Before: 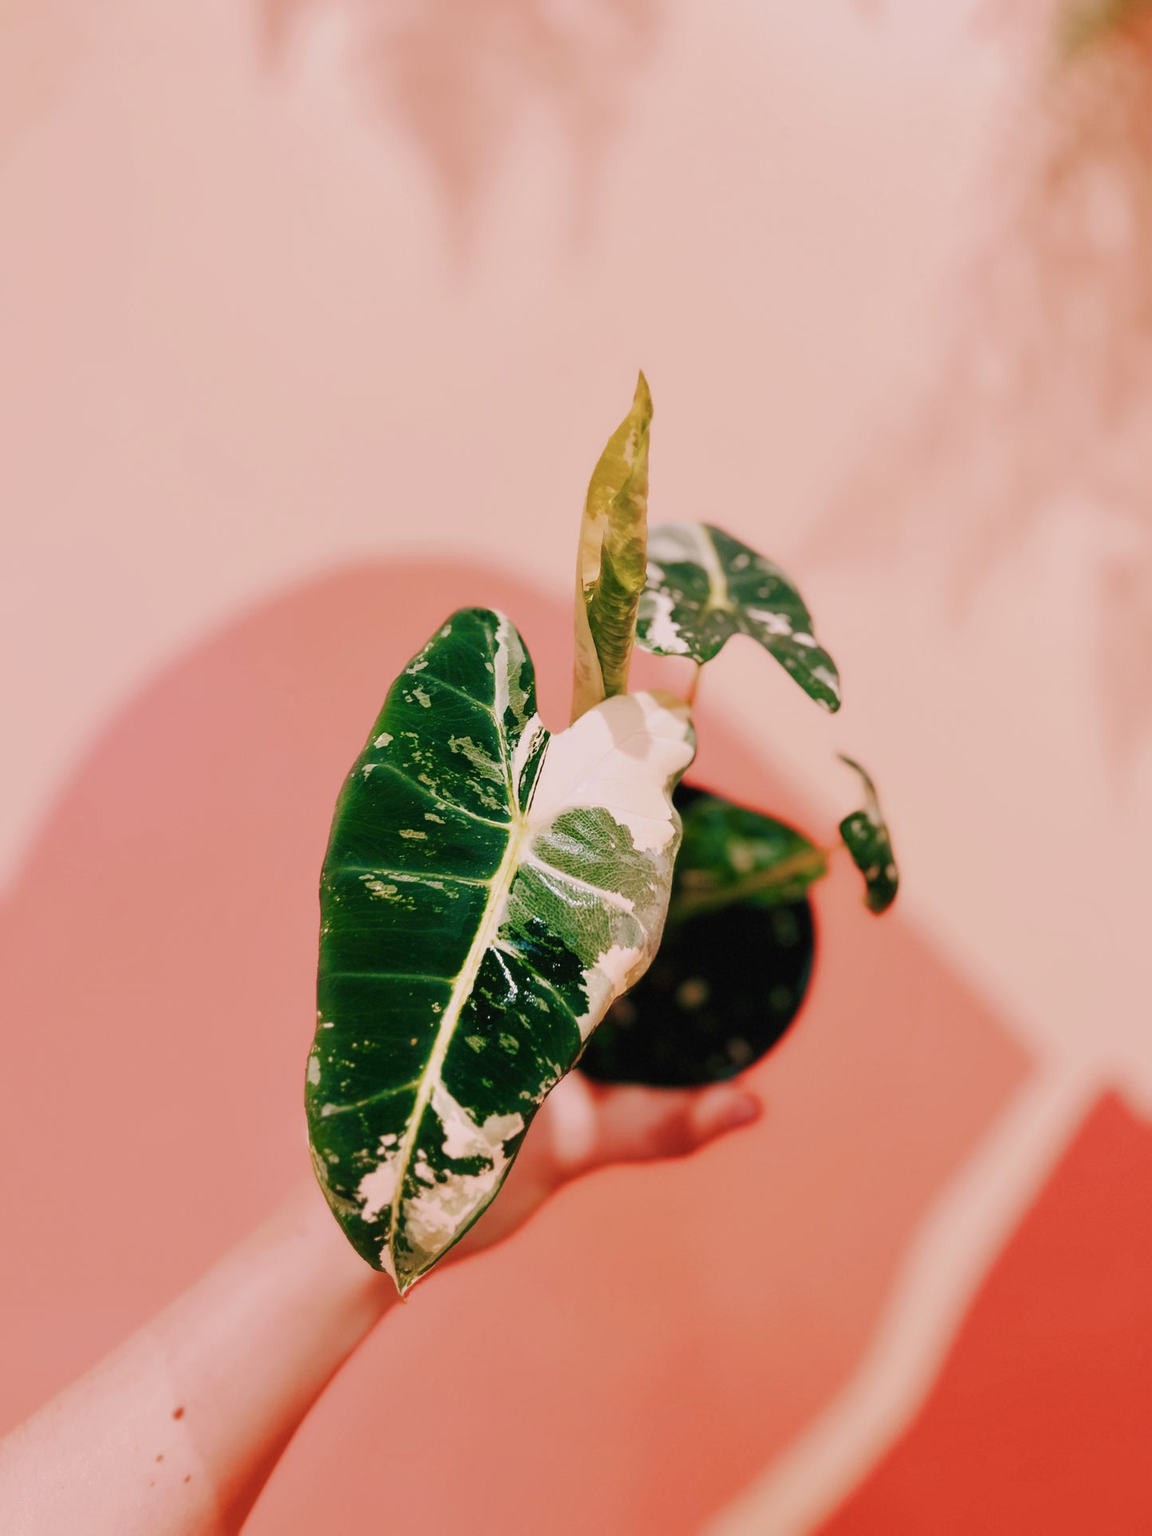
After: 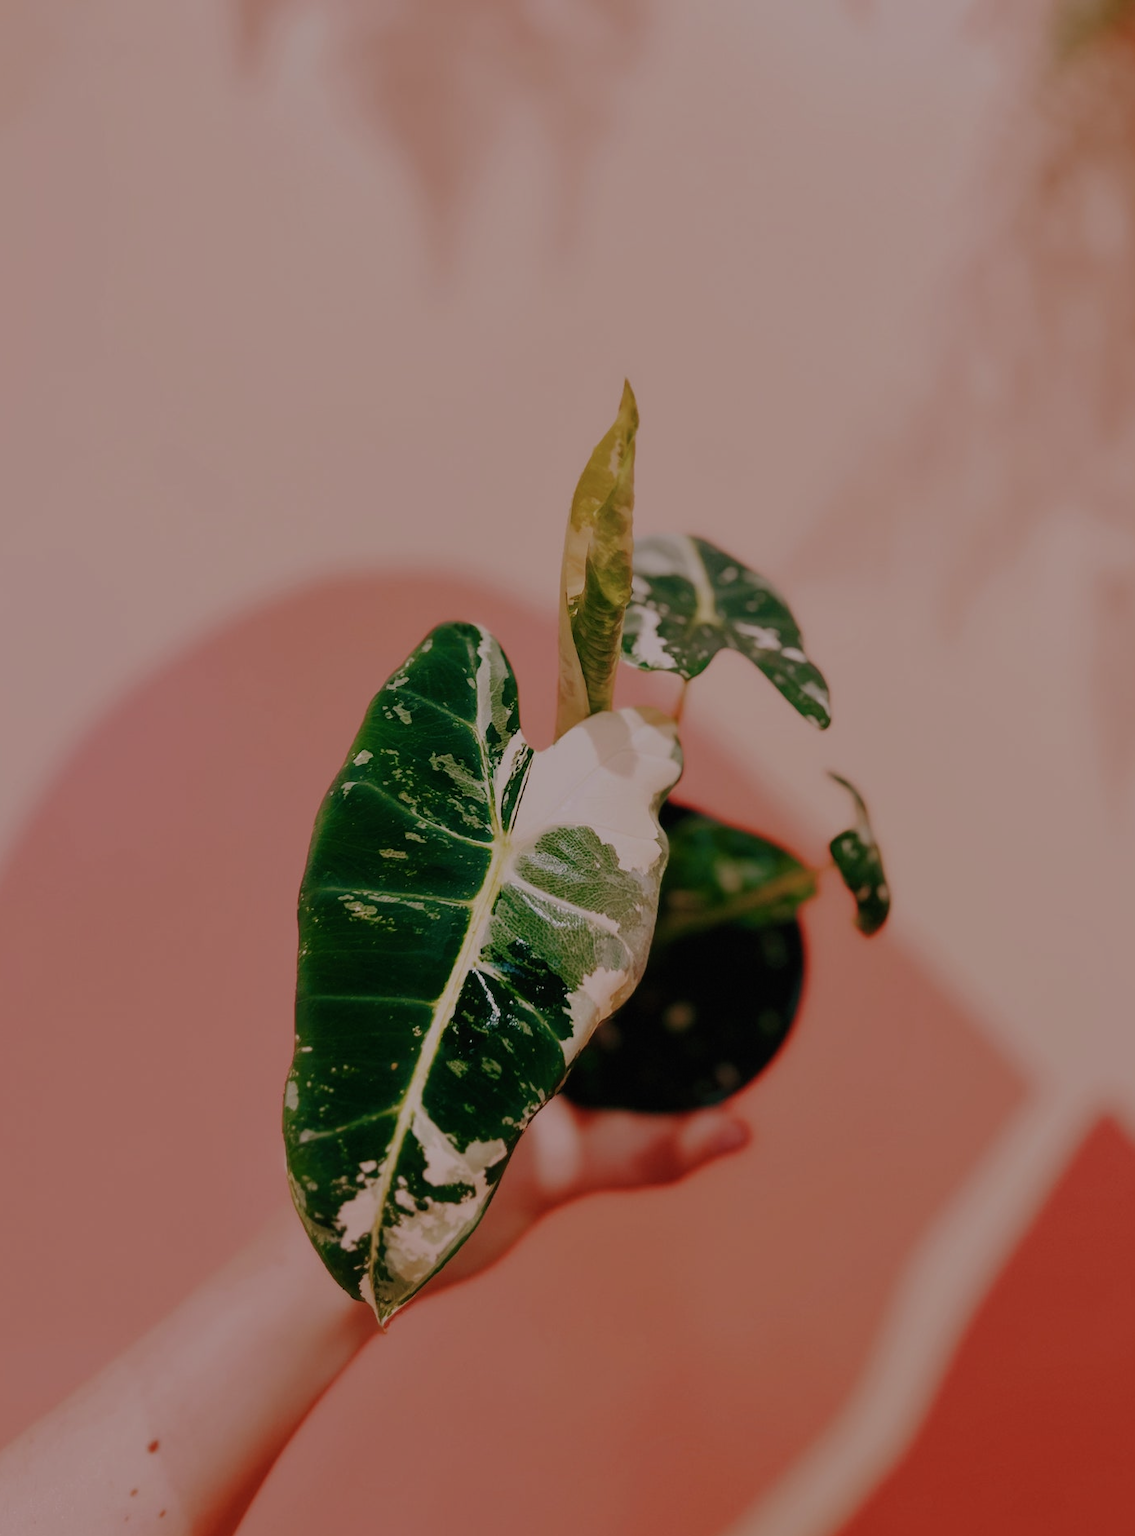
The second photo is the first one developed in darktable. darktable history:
exposure: exposure -1 EV, compensate highlight preservation false
crop and rotate: left 2.536%, right 1.107%, bottom 2.246%
